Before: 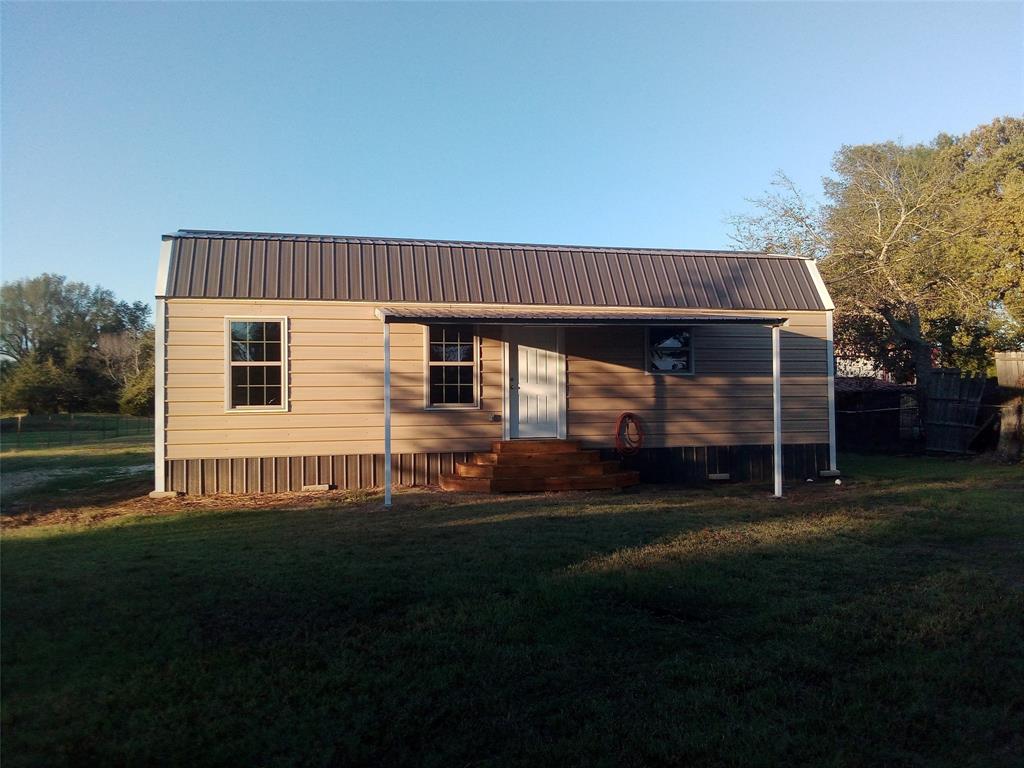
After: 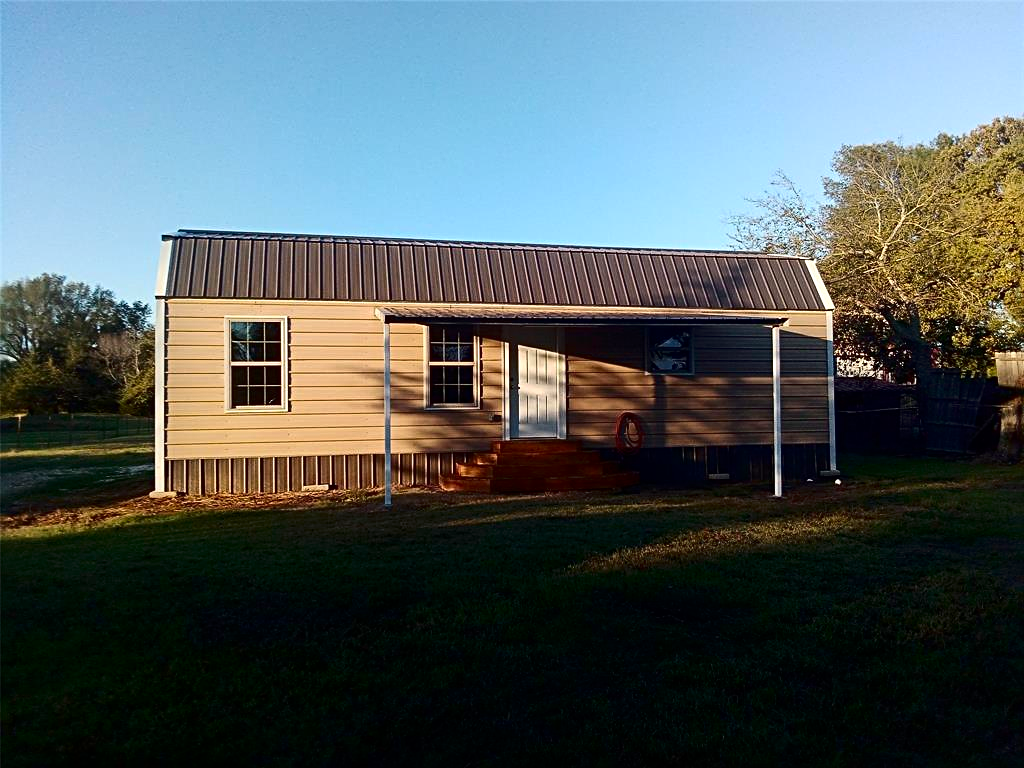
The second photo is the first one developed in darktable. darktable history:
sharpen: radius 3.111
contrast brightness saturation: contrast 0.193, brightness -0.102, saturation 0.213
